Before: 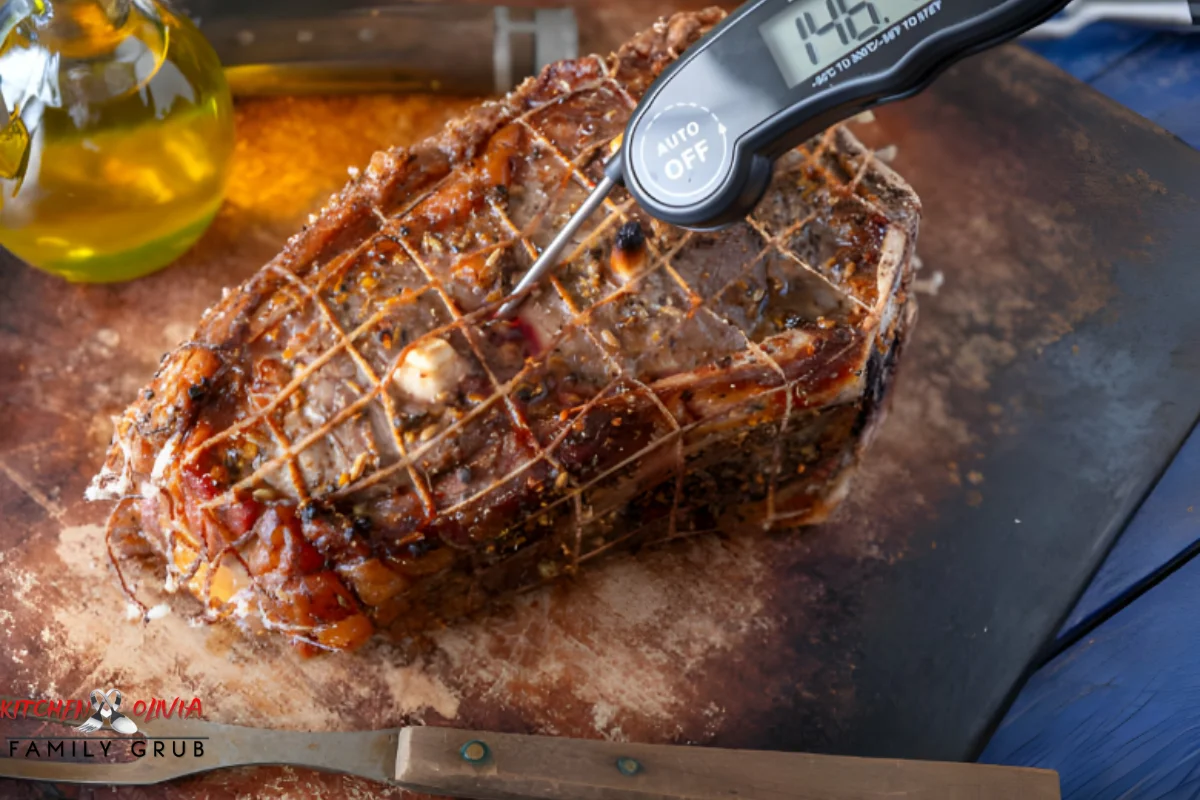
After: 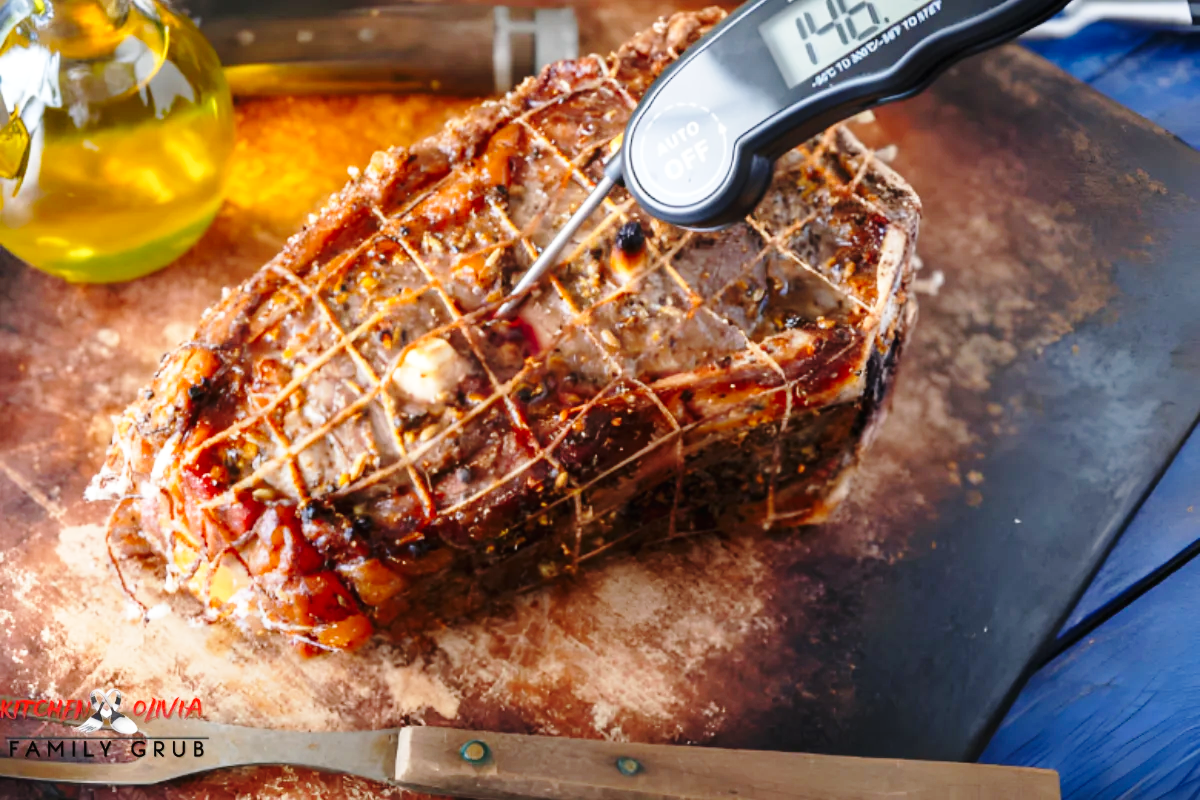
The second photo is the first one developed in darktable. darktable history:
base curve: curves: ch0 [(0, 0) (0.028, 0.03) (0.121, 0.232) (0.46, 0.748) (0.859, 0.968) (1, 1)], preserve colors none
exposure: black level correction -0.001, exposure 0.079 EV, compensate exposure bias true, compensate highlight preservation false
